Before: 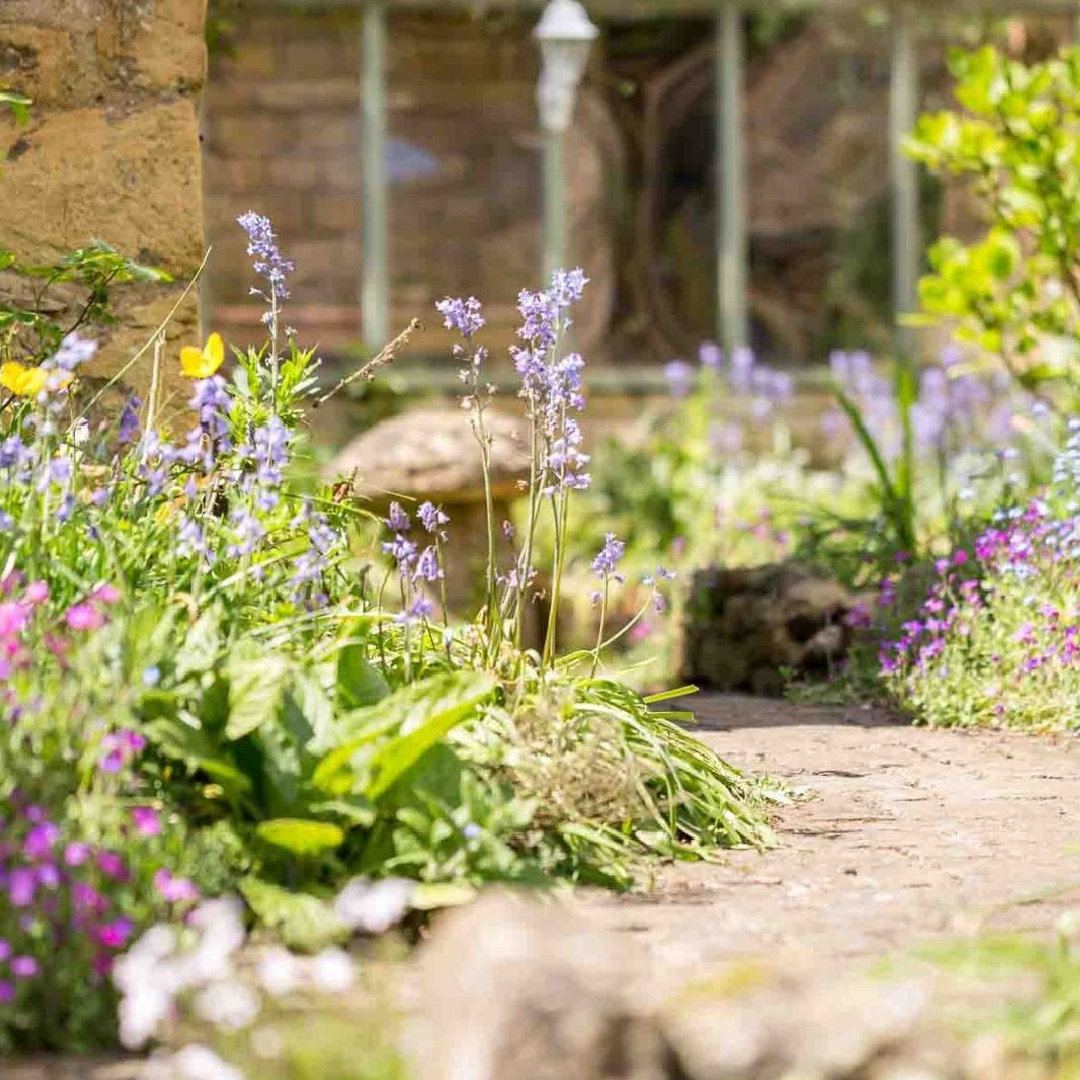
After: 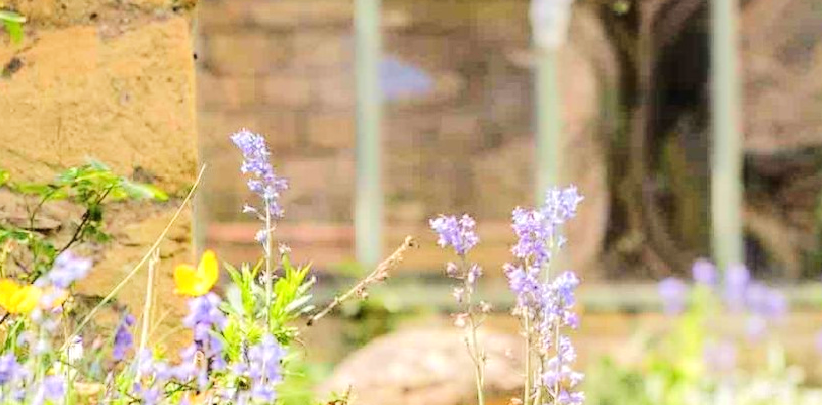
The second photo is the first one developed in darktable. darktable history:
tone equalizer: -7 EV 0.152 EV, -6 EV 0.562 EV, -5 EV 1.15 EV, -4 EV 1.34 EV, -3 EV 1.13 EV, -2 EV 0.6 EV, -1 EV 0.158 EV, edges refinement/feathering 500, mask exposure compensation -1.57 EV, preserve details no
crop: left 0.559%, top 7.648%, right 23.279%, bottom 54.797%
